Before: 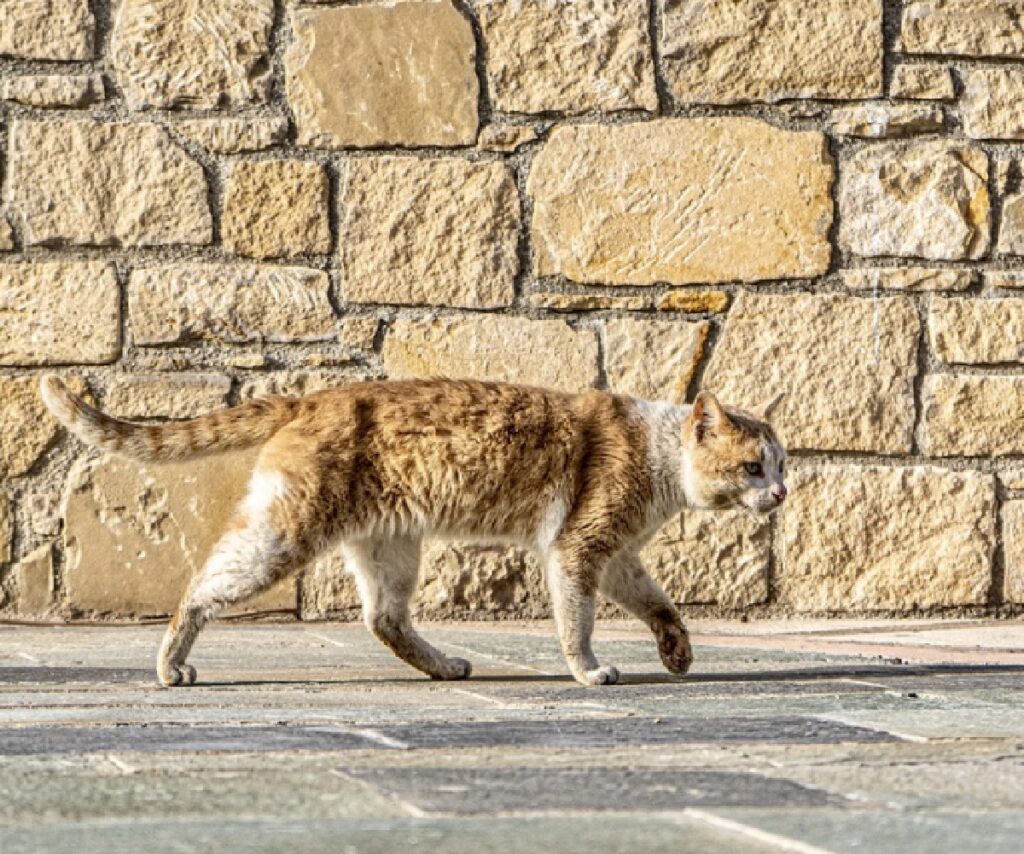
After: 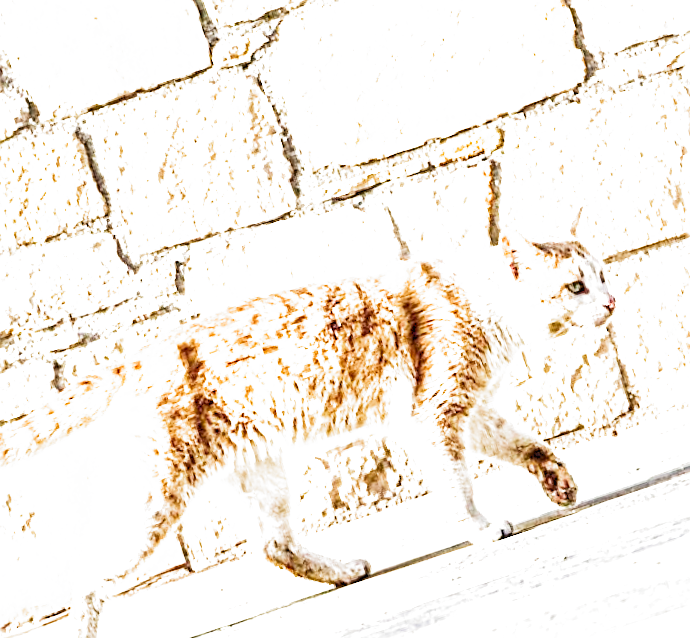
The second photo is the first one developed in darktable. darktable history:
crop and rotate: angle 18.08°, left 6.9%, right 3.934%, bottom 1.168%
sharpen: on, module defaults
contrast brightness saturation: contrast 0.201, brightness 0.161, saturation 0.218
exposure: black level correction 0.001, exposure 2.593 EV, compensate exposure bias true, compensate highlight preservation false
tone equalizer: smoothing diameter 24.91%, edges refinement/feathering 9.19, preserve details guided filter
filmic rgb: black relative exposure -16 EV, white relative exposure 2.93 EV, hardness 10, preserve chrominance no, color science v5 (2021), contrast in shadows safe, contrast in highlights safe
